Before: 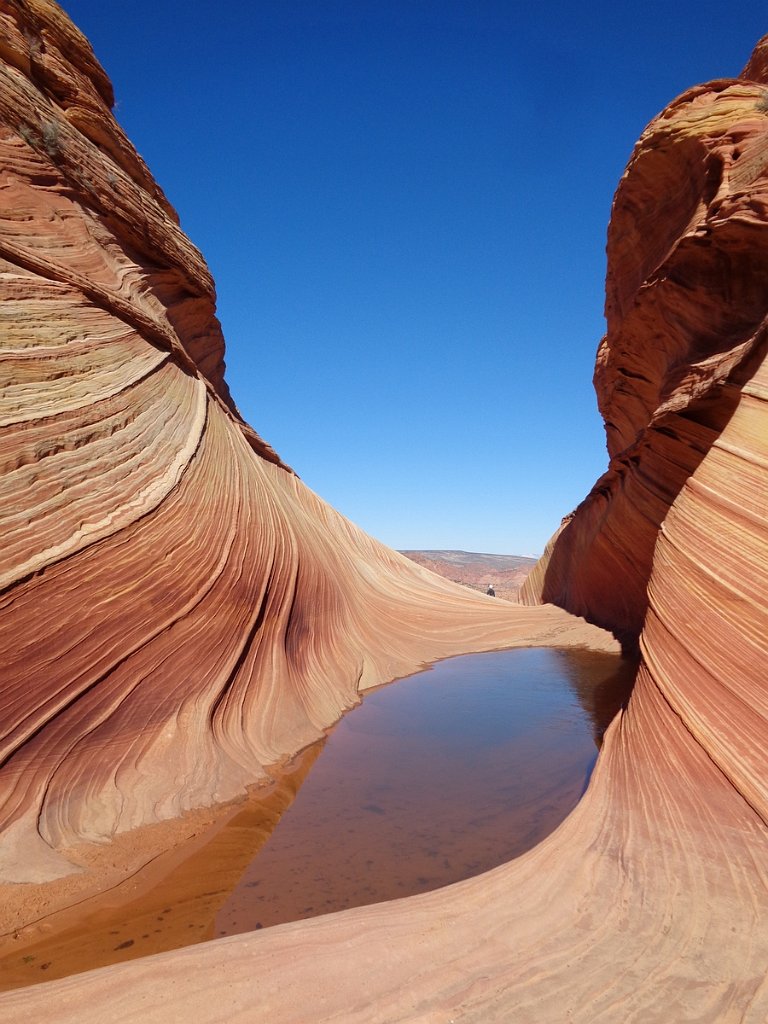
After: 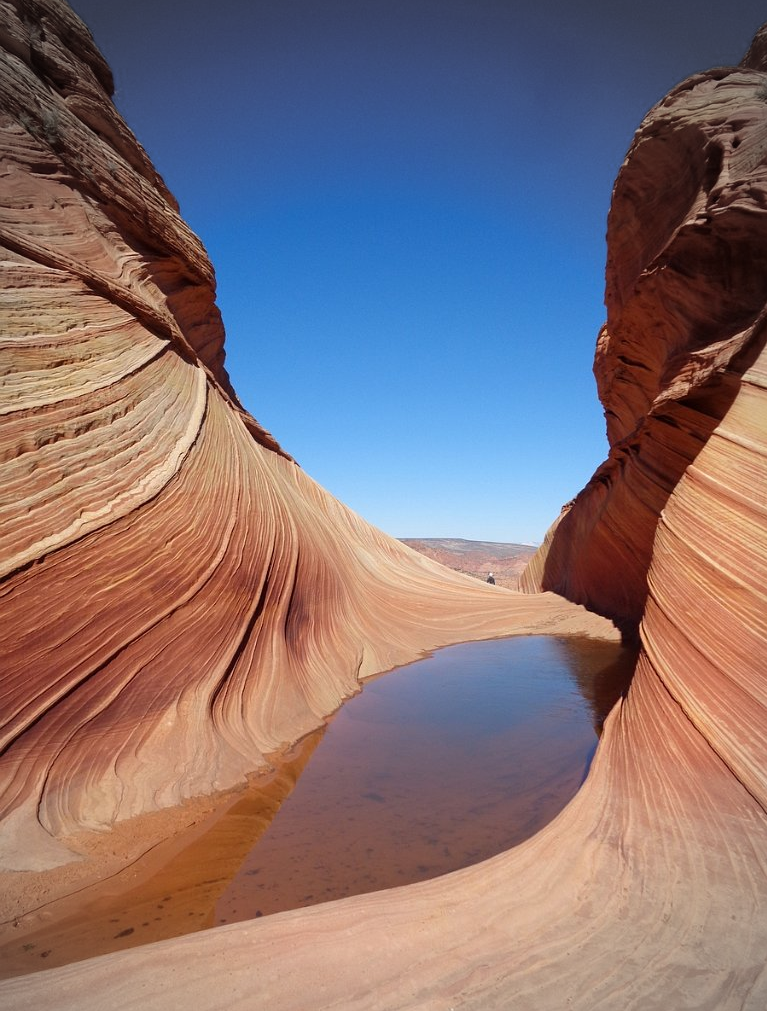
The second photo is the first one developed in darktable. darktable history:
vignetting: fall-off start 72.91%, saturation -0.66, center (-0.037, 0.14)
crop: top 1.188%, right 0.083%
